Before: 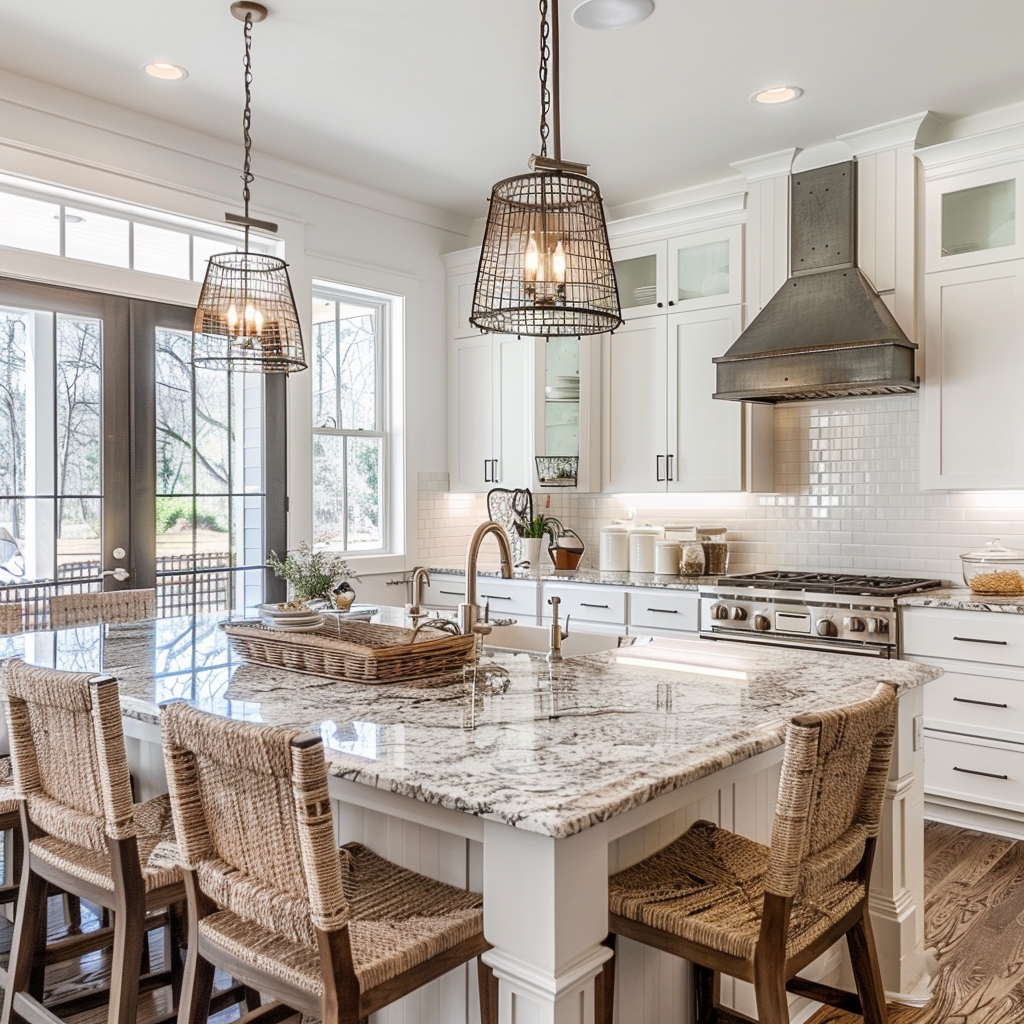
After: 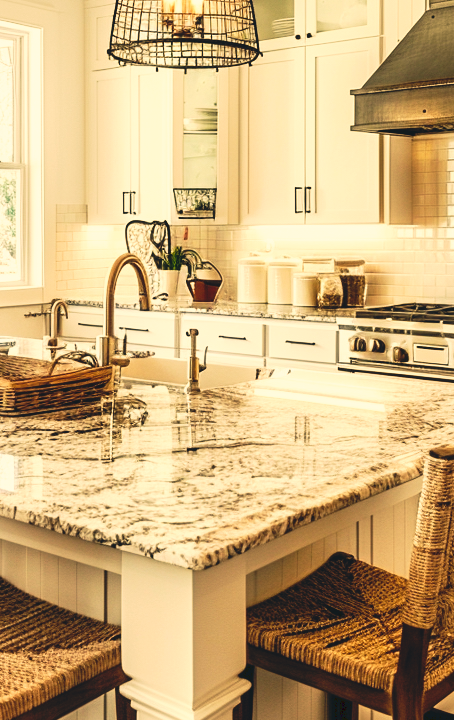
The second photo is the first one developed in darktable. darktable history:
crop: left 35.432%, top 26.233%, right 20.145%, bottom 3.432%
white balance: red 1.08, blue 0.791
color correction: highlights a* 5.38, highlights b* 5.3, shadows a* -4.26, shadows b* -5.11
tone curve: curves: ch0 [(0, 0) (0.003, 0.082) (0.011, 0.082) (0.025, 0.088) (0.044, 0.088) (0.069, 0.093) (0.1, 0.101) (0.136, 0.109) (0.177, 0.129) (0.224, 0.155) (0.277, 0.214) (0.335, 0.289) (0.399, 0.378) (0.468, 0.476) (0.543, 0.589) (0.623, 0.713) (0.709, 0.826) (0.801, 0.908) (0.898, 0.98) (1, 1)], preserve colors none
